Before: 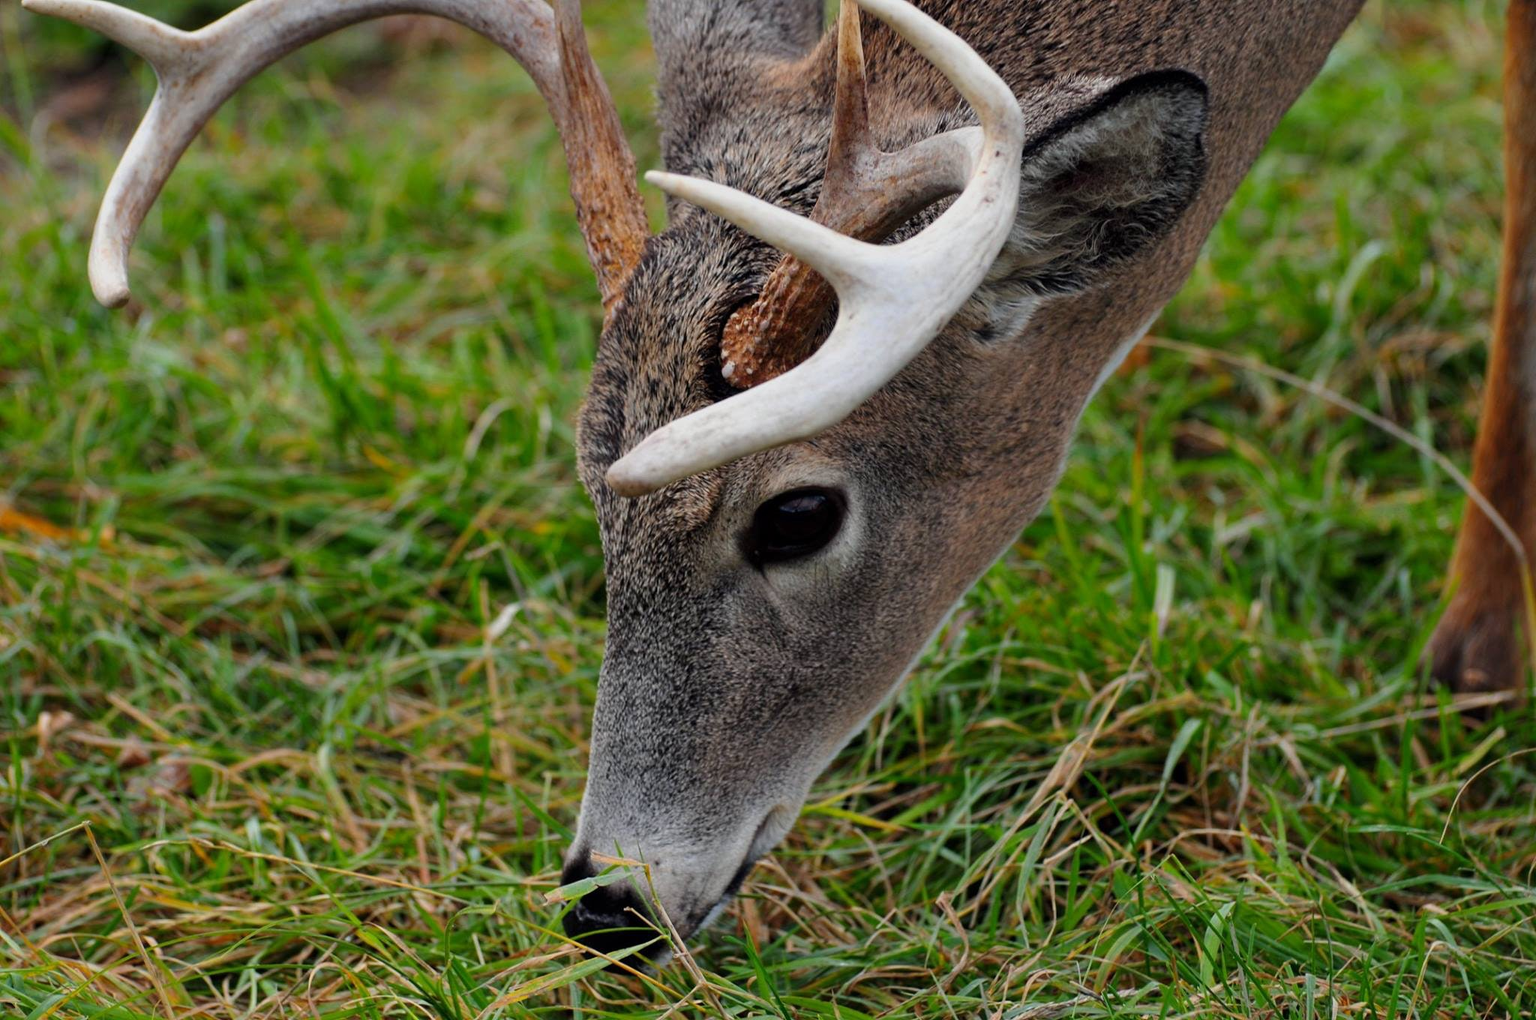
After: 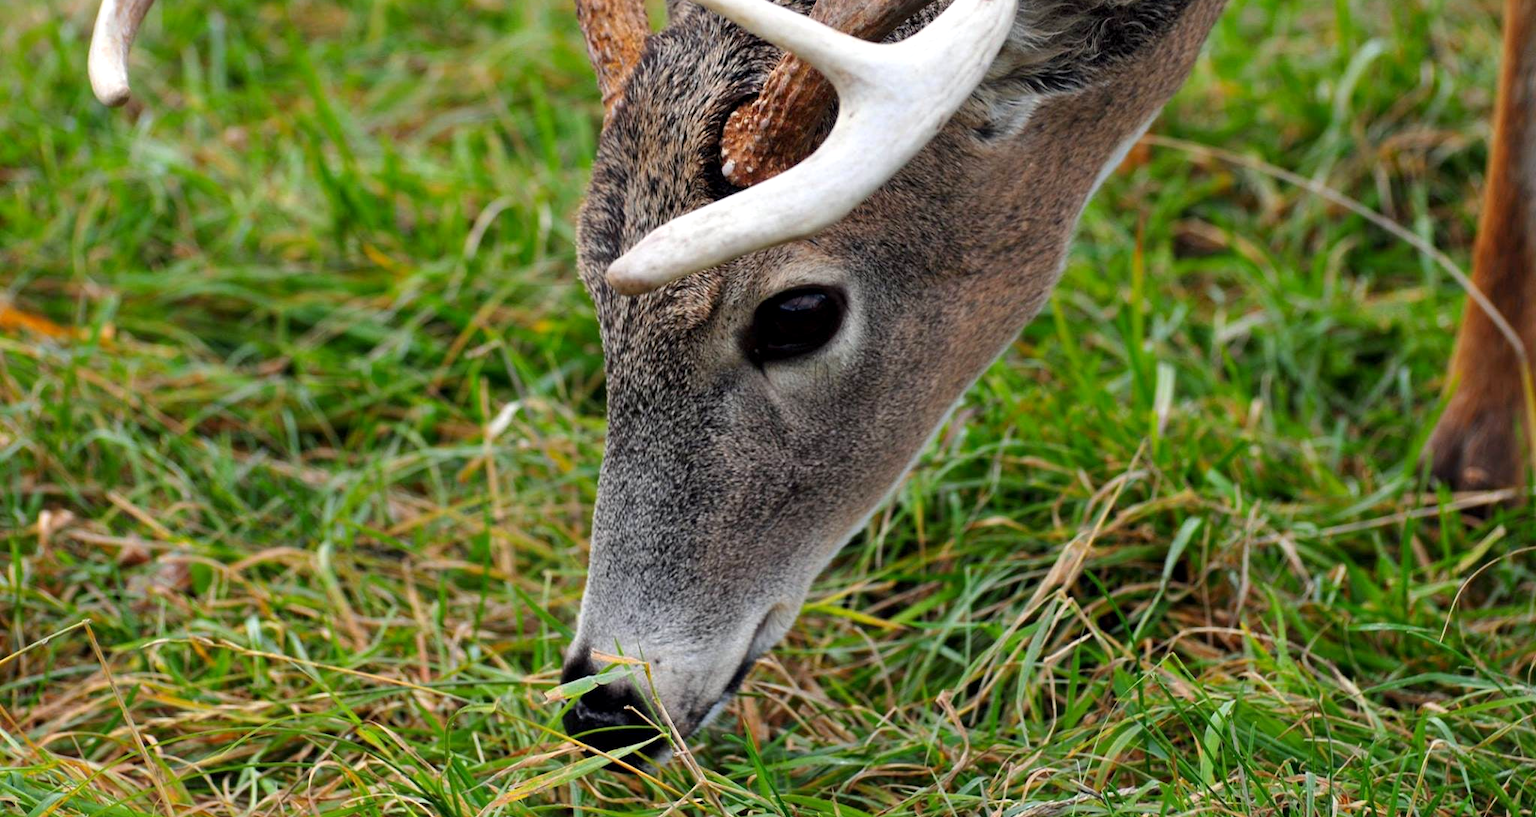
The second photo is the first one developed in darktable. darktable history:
crop and rotate: top 19.832%
tone equalizer: on, module defaults
exposure: black level correction 0.001, exposure 0.498 EV, compensate highlight preservation false
